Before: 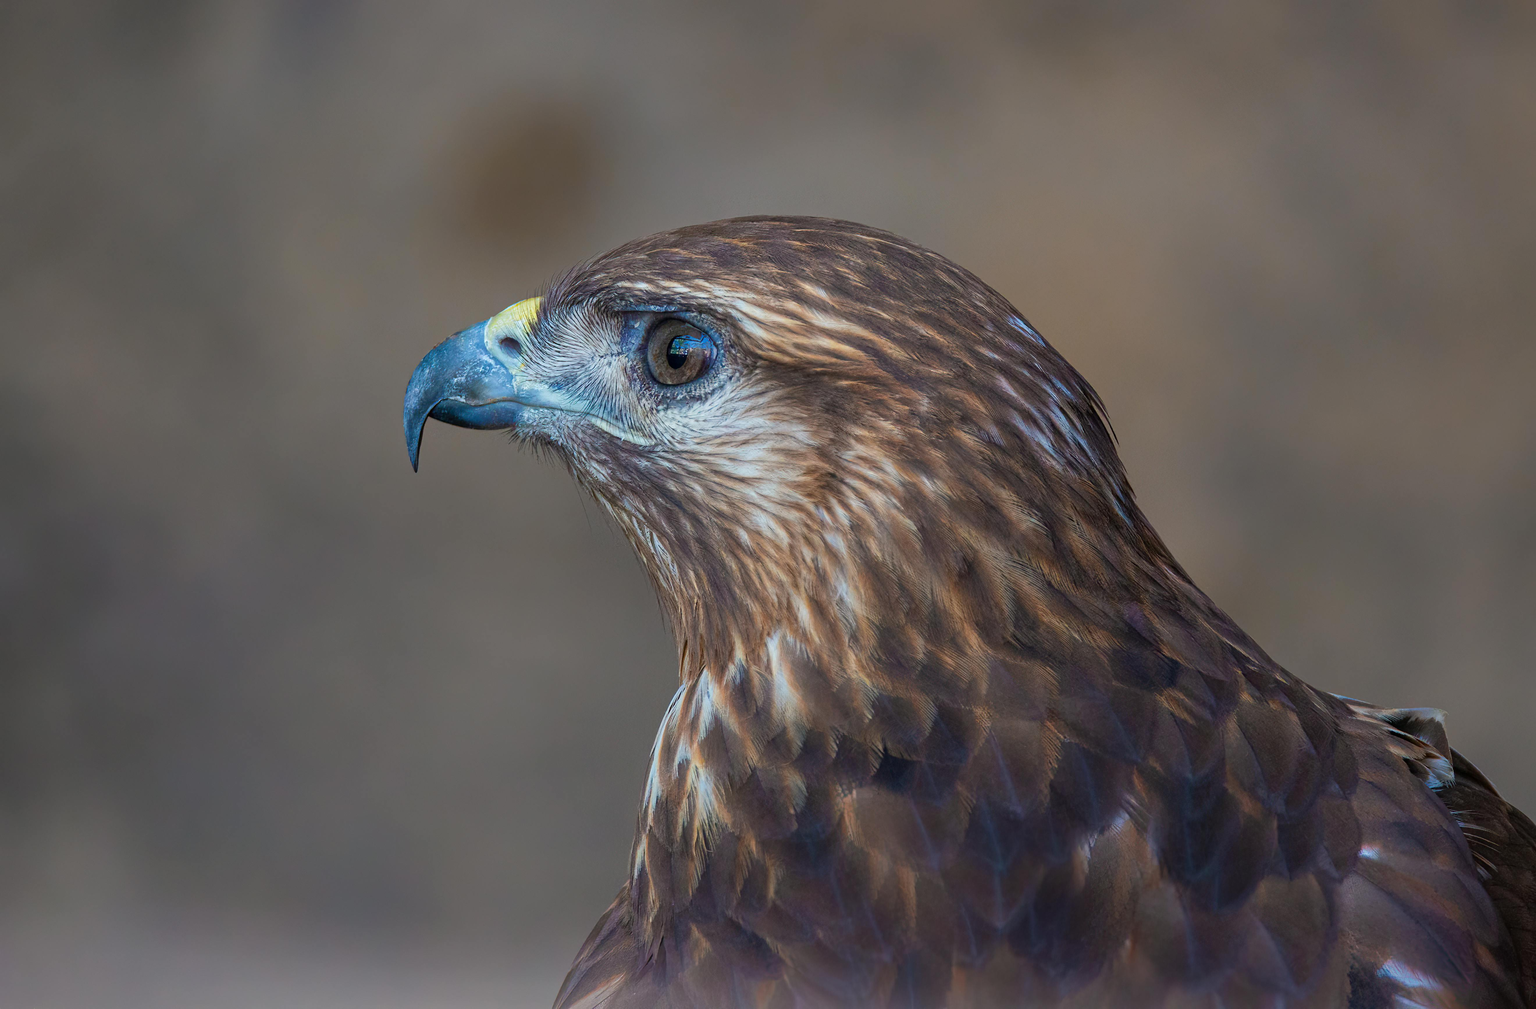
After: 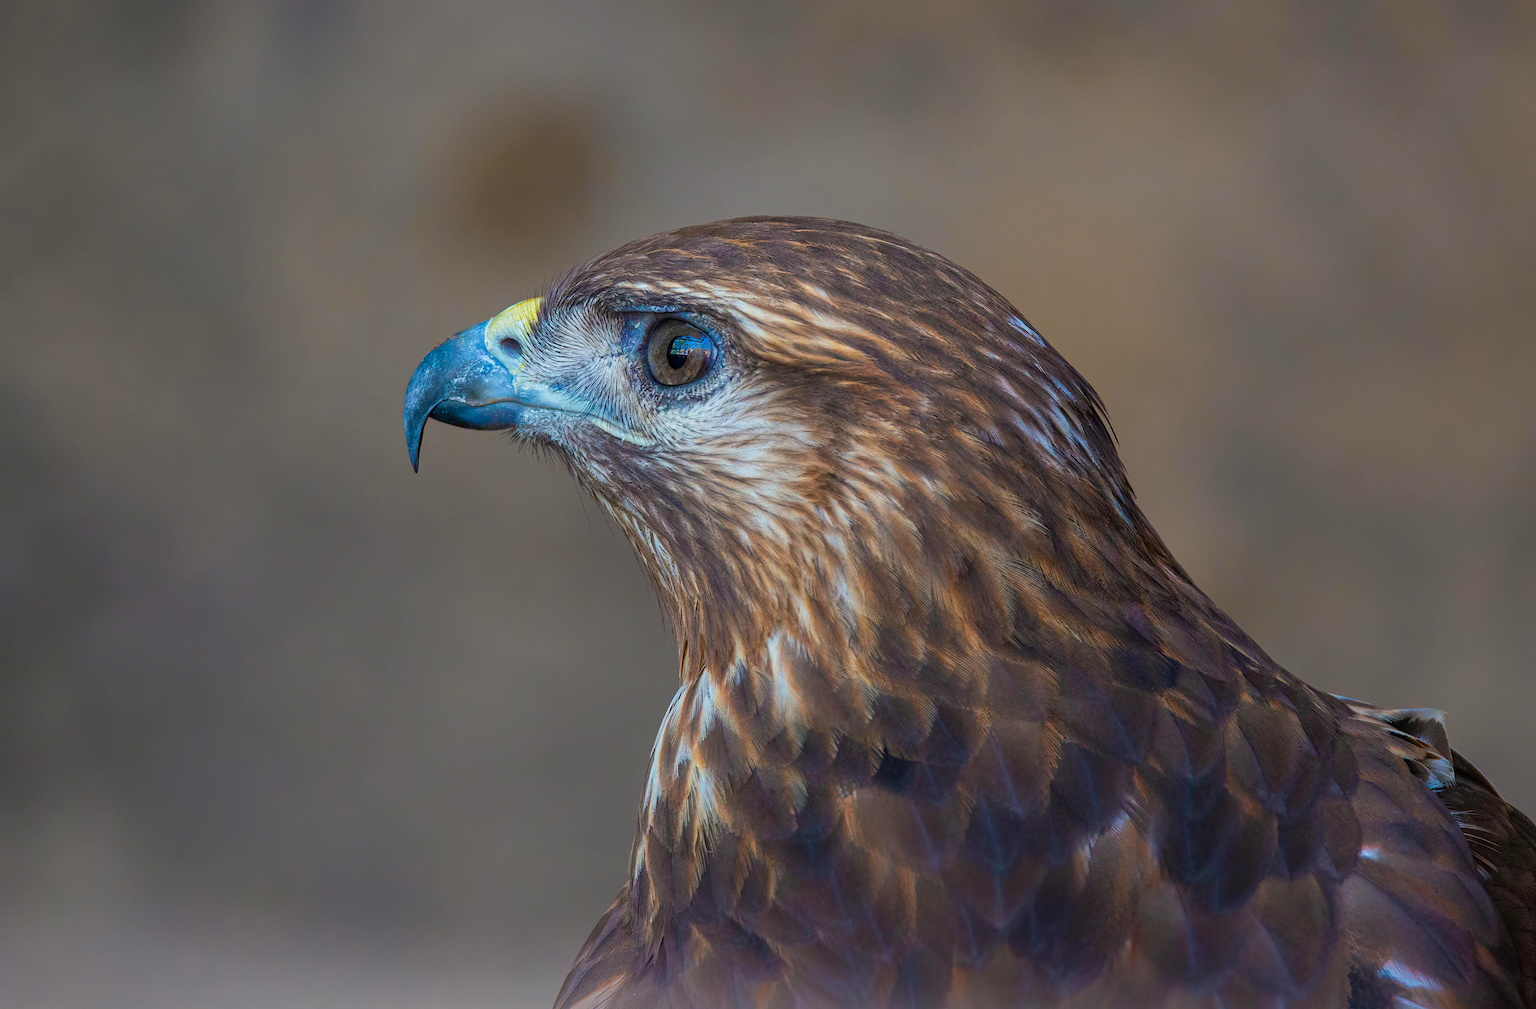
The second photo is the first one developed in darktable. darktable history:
color balance rgb: perceptual saturation grading › global saturation 25.408%
